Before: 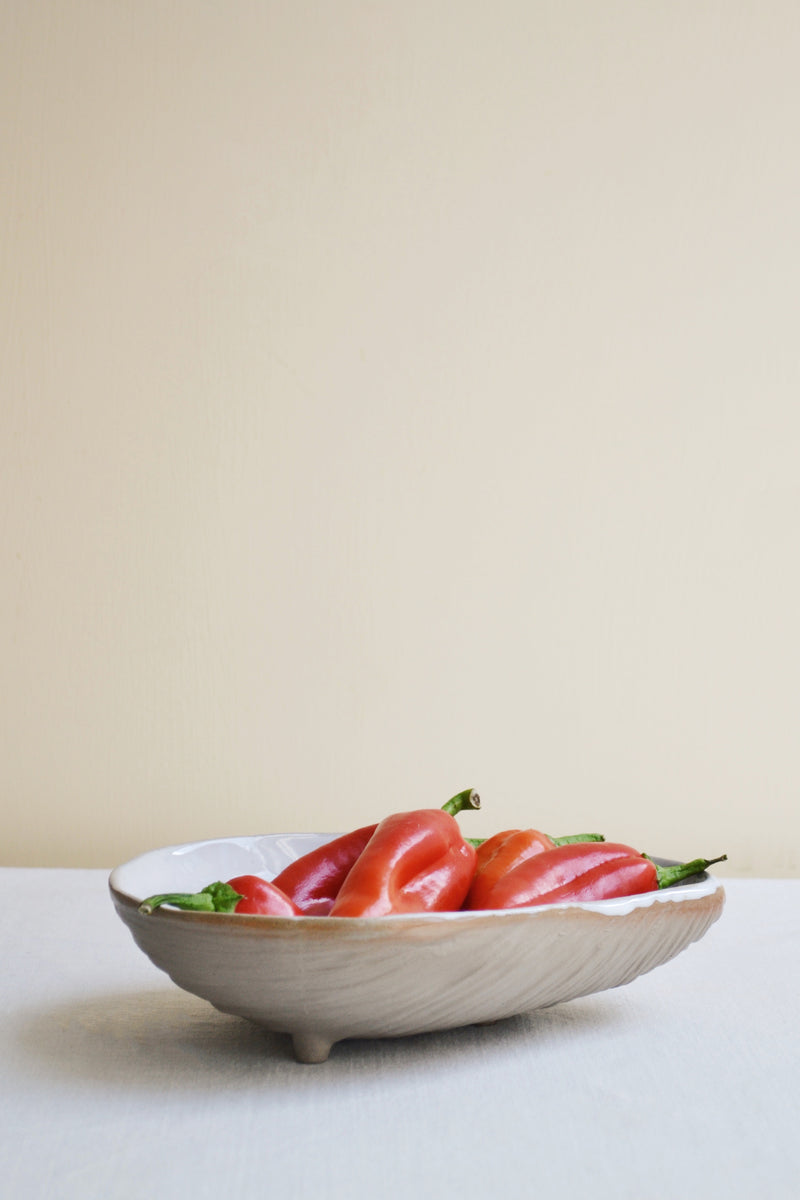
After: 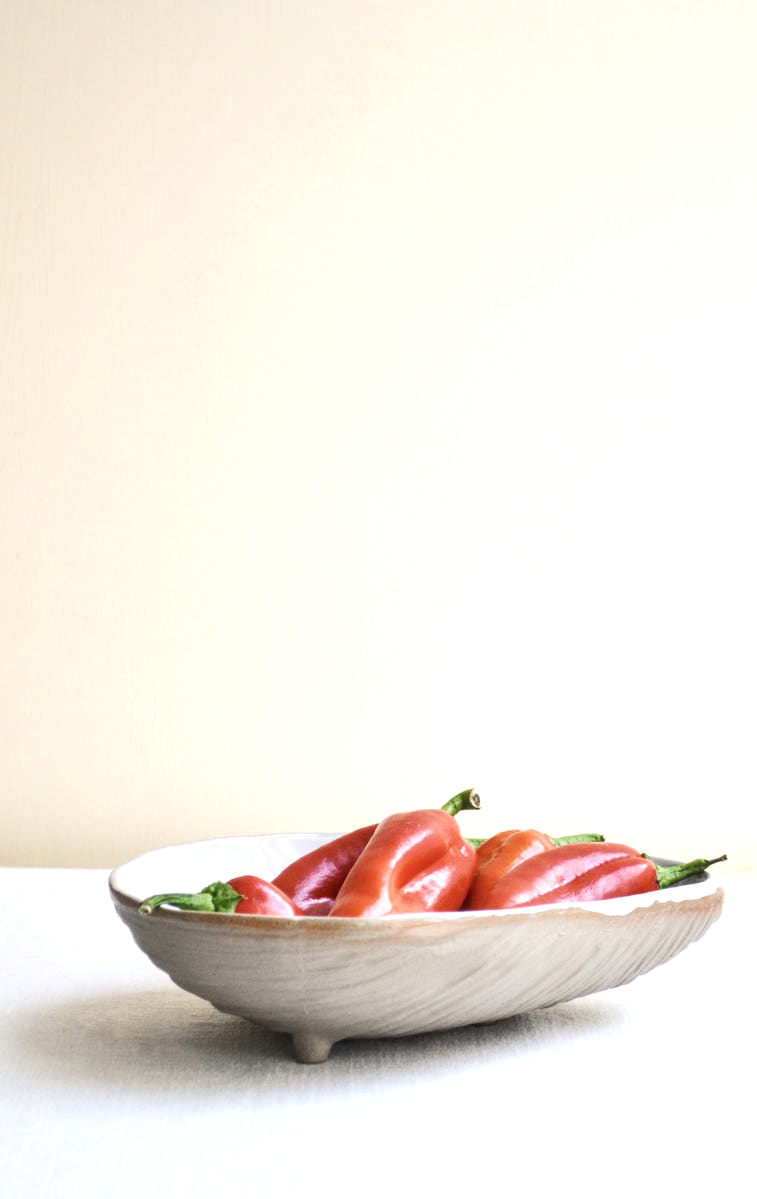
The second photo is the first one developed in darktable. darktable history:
crop and rotate: left 0%, right 5.289%
contrast brightness saturation: contrast 0.106, saturation -0.168
exposure: exposure 0.64 EV, compensate highlight preservation false
local contrast: on, module defaults
